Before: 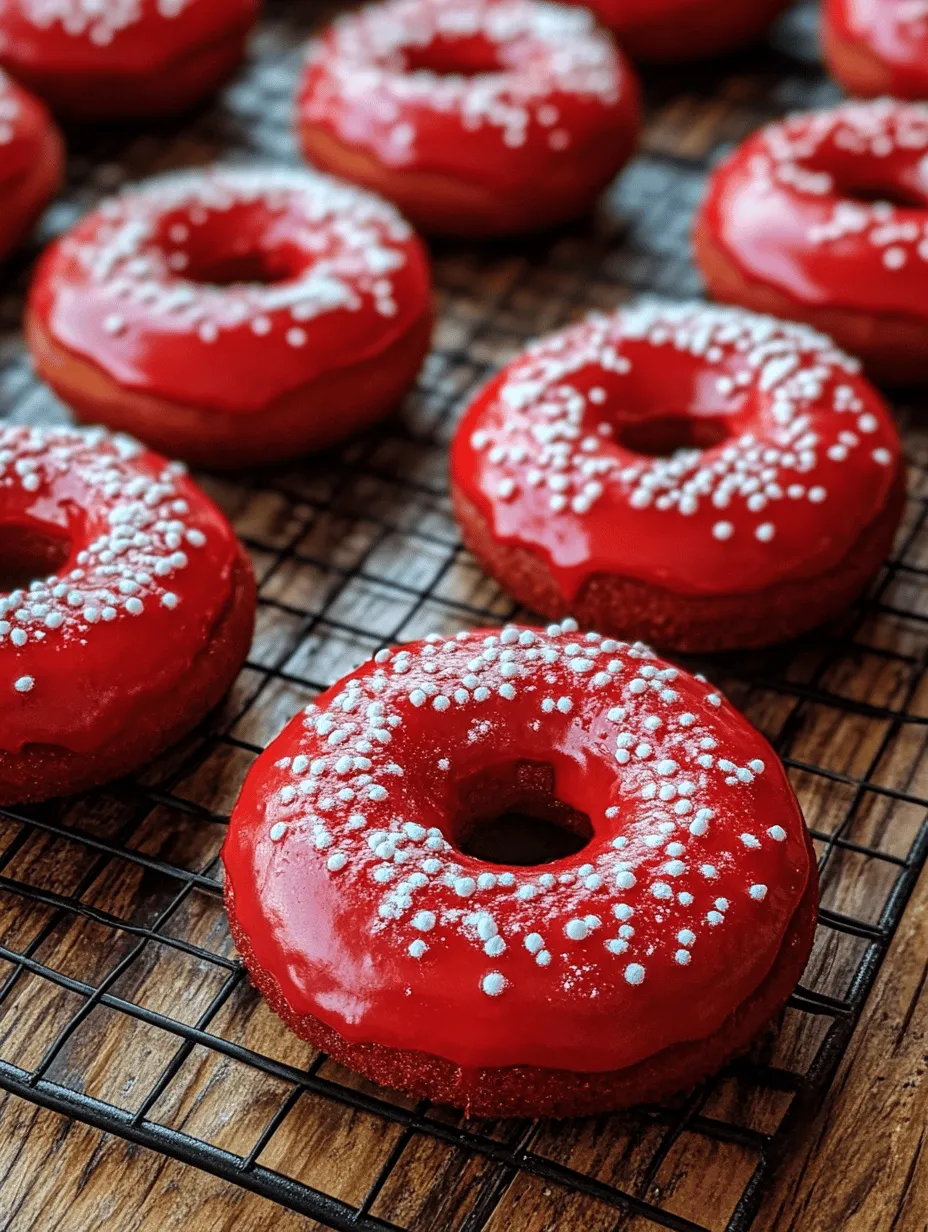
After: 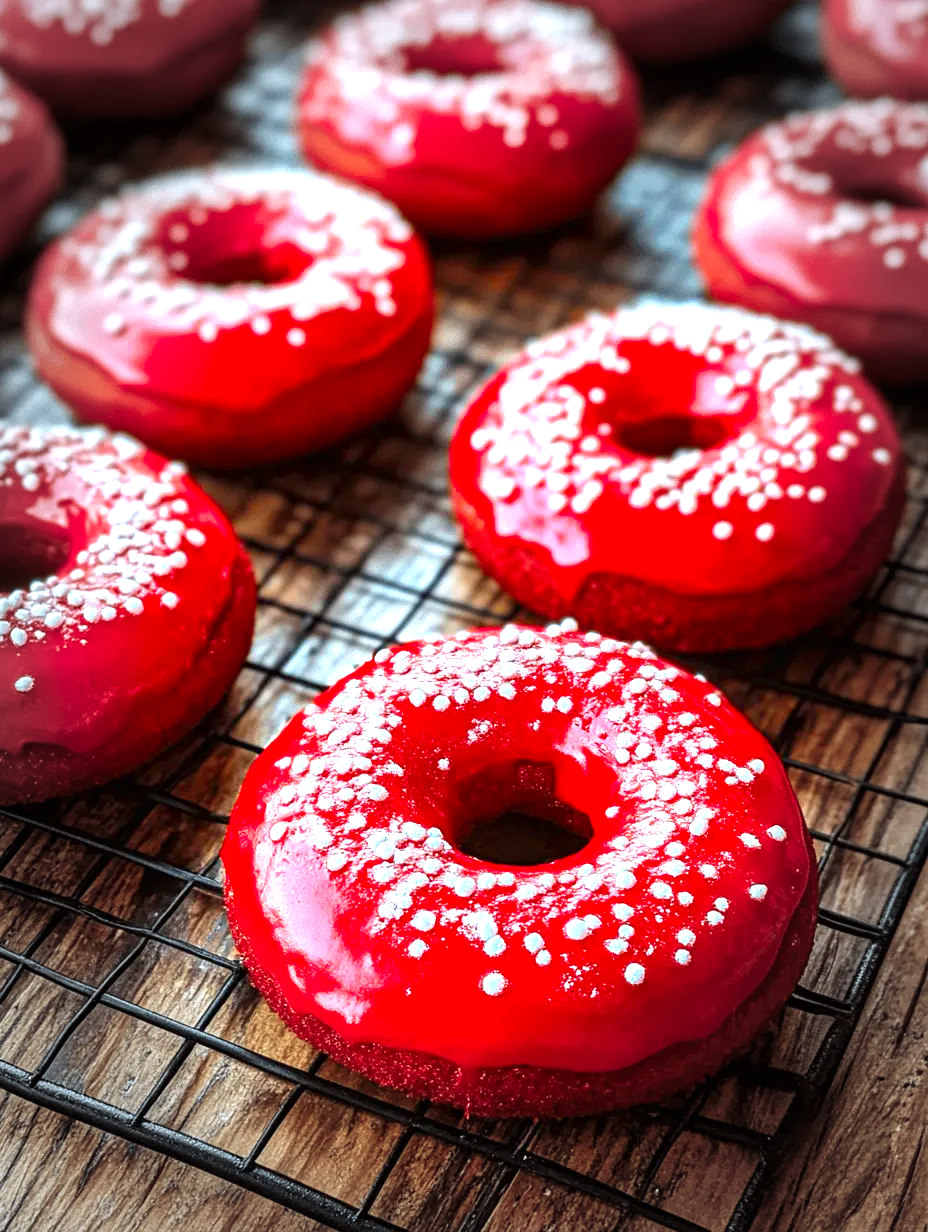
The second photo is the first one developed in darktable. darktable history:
vignetting: fall-off start 66.41%, fall-off radius 39.67%, automatic ratio true, width/height ratio 0.666, unbound false
contrast brightness saturation: brightness -0.022, saturation 0.366
exposure: black level correction 0, exposure 1.107 EV, compensate highlight preservation false
